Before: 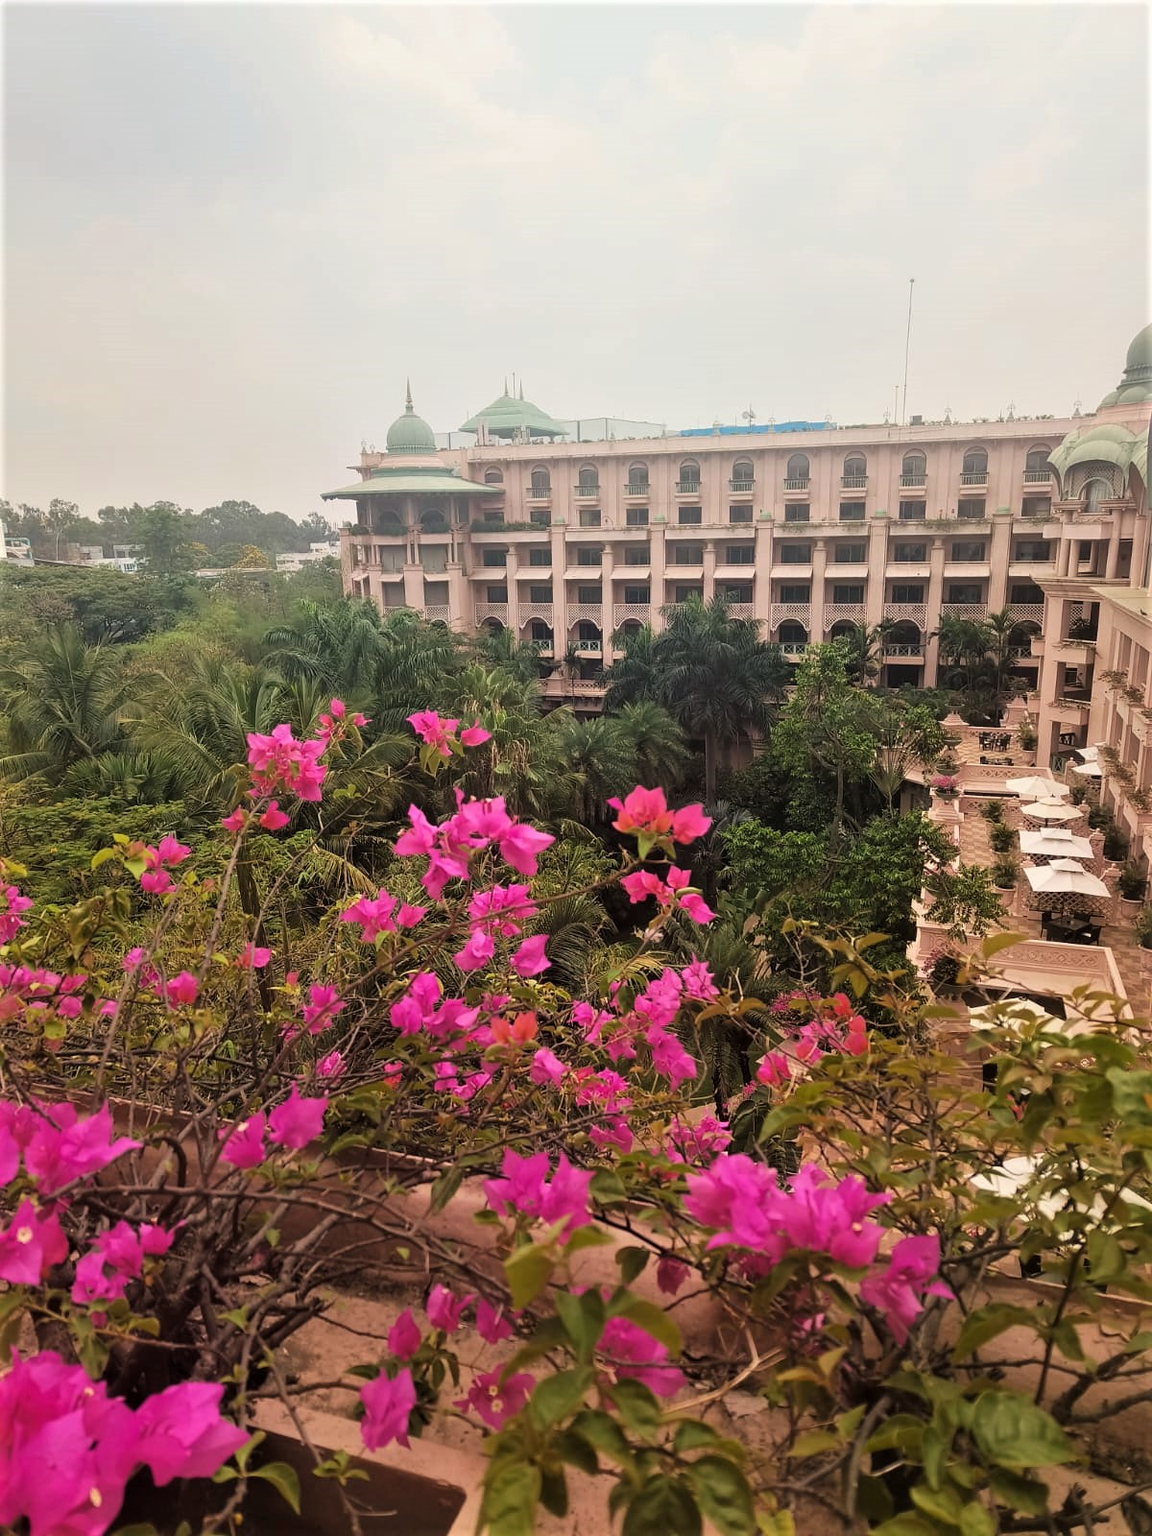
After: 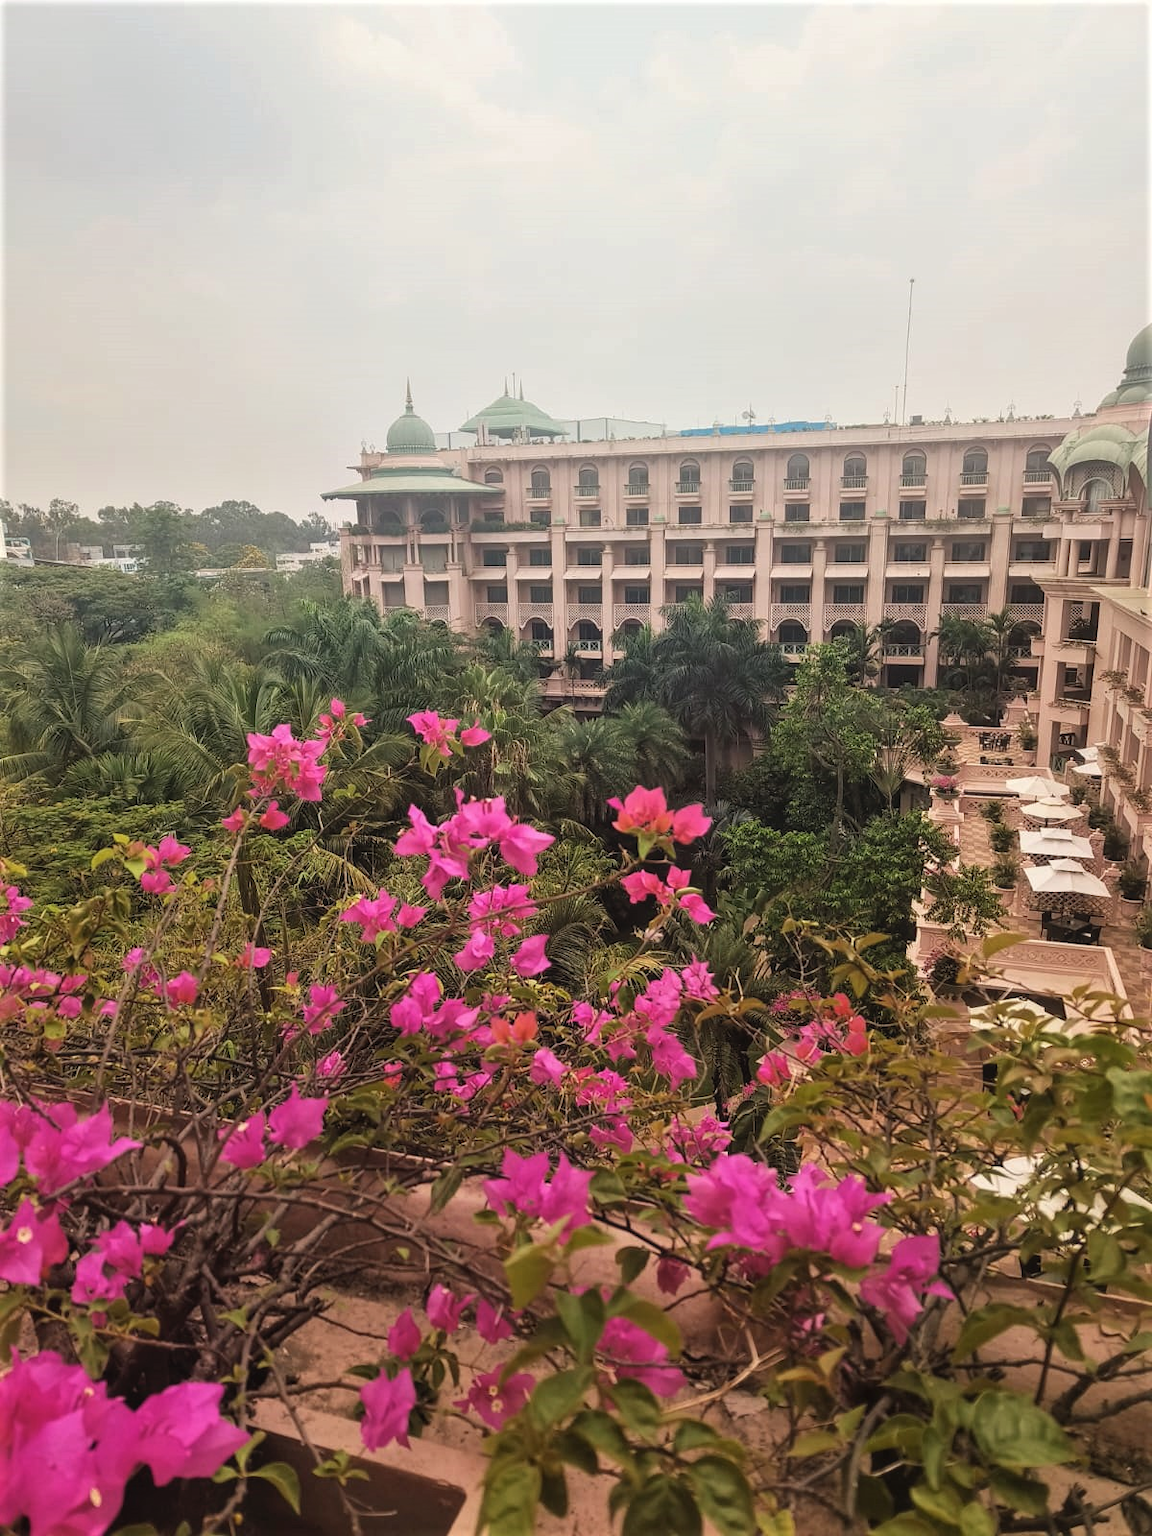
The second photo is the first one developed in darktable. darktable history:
exposure: exposure 0.2 EV, compensate highlight preservation false
local contrast: detail 110%
contrast brightness saturation: contrast -0.08, brightness -0.04, saturation -0.11
